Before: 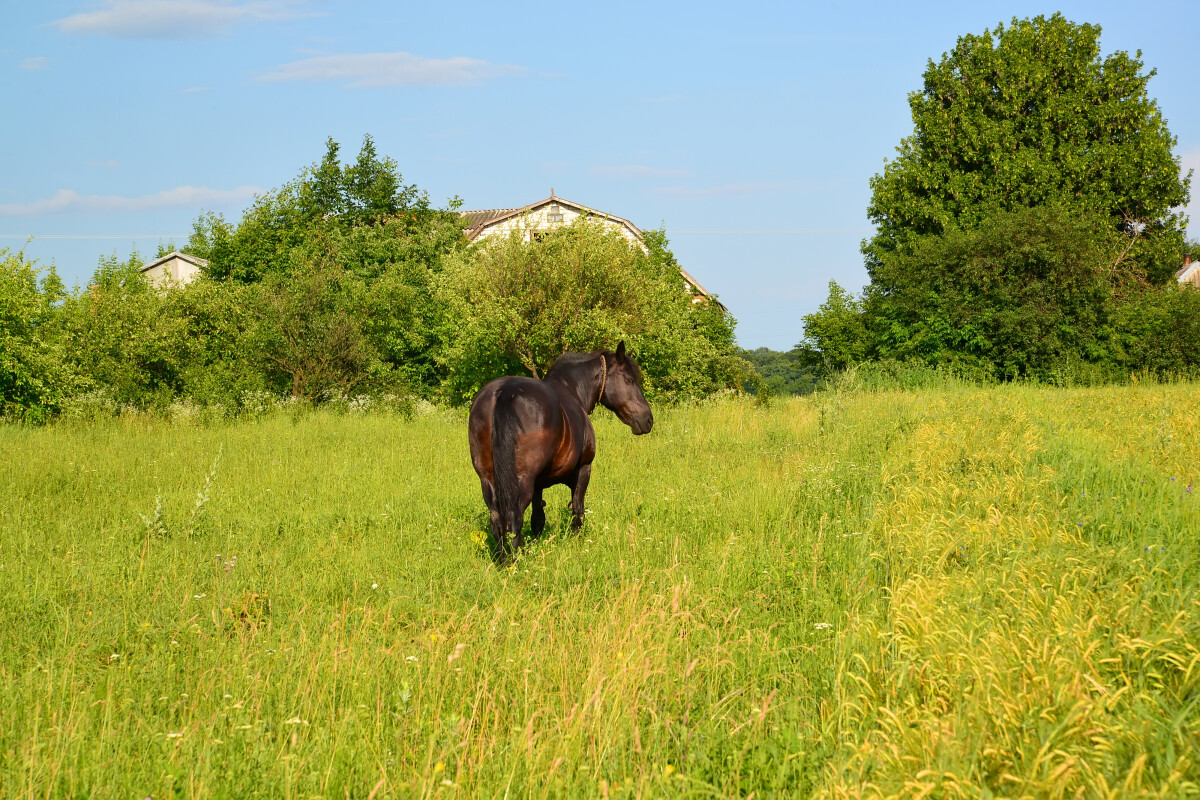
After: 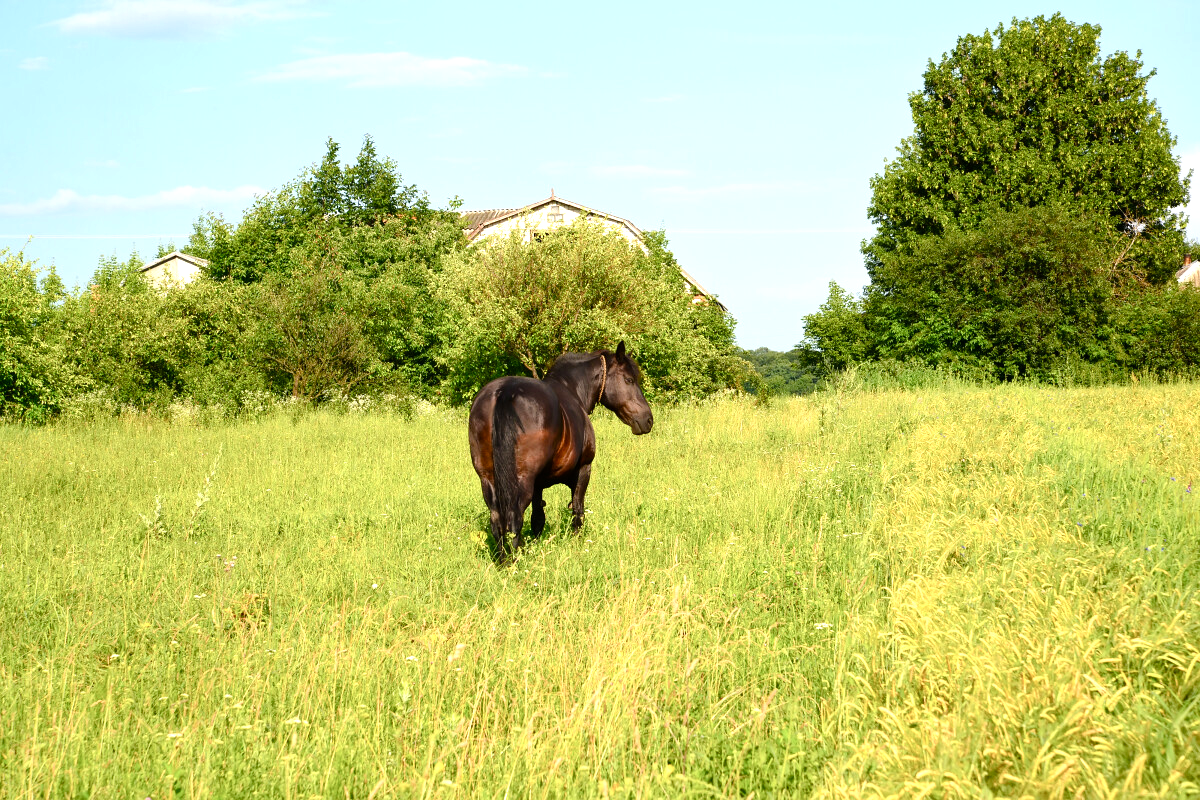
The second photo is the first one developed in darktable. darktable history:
color balance rgb: perceptual saturation grading › global saturation 0.618%, perceptual saturation grading › highlights -15.601%, perceptual saturation grading › shadows 24.156%
tone equalizer: -8 EV -0.744 EV, -7 EV -0.727 EV, -6 EV -0.607 EV, -5 EV -0.39 EV, -3 EV 0.383 EV, -2 EV 0.6 EV, -1 EV 0.683 EV, +0 EV 0.76 EV
